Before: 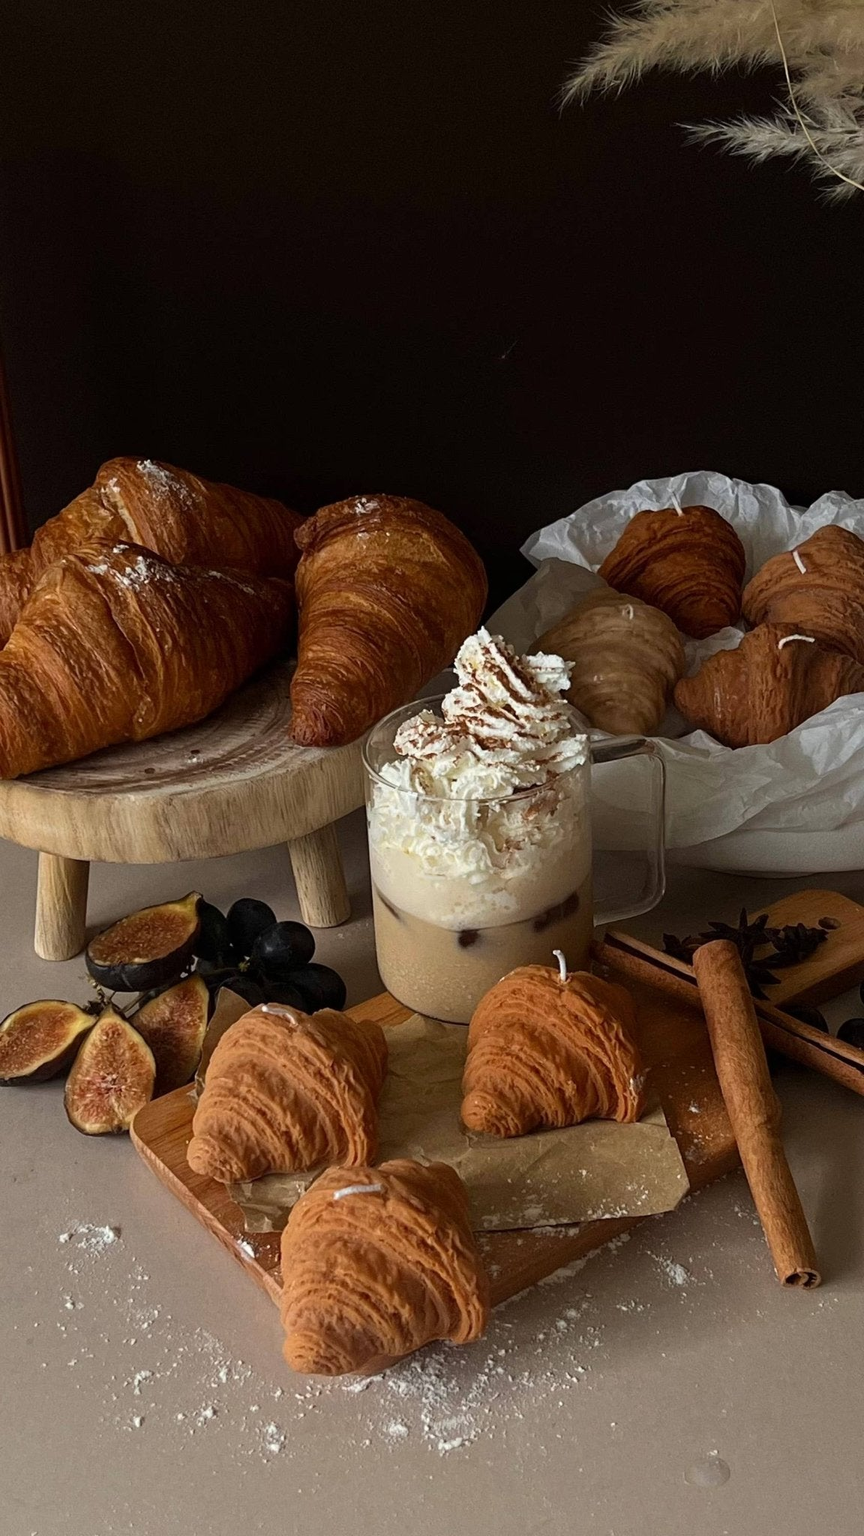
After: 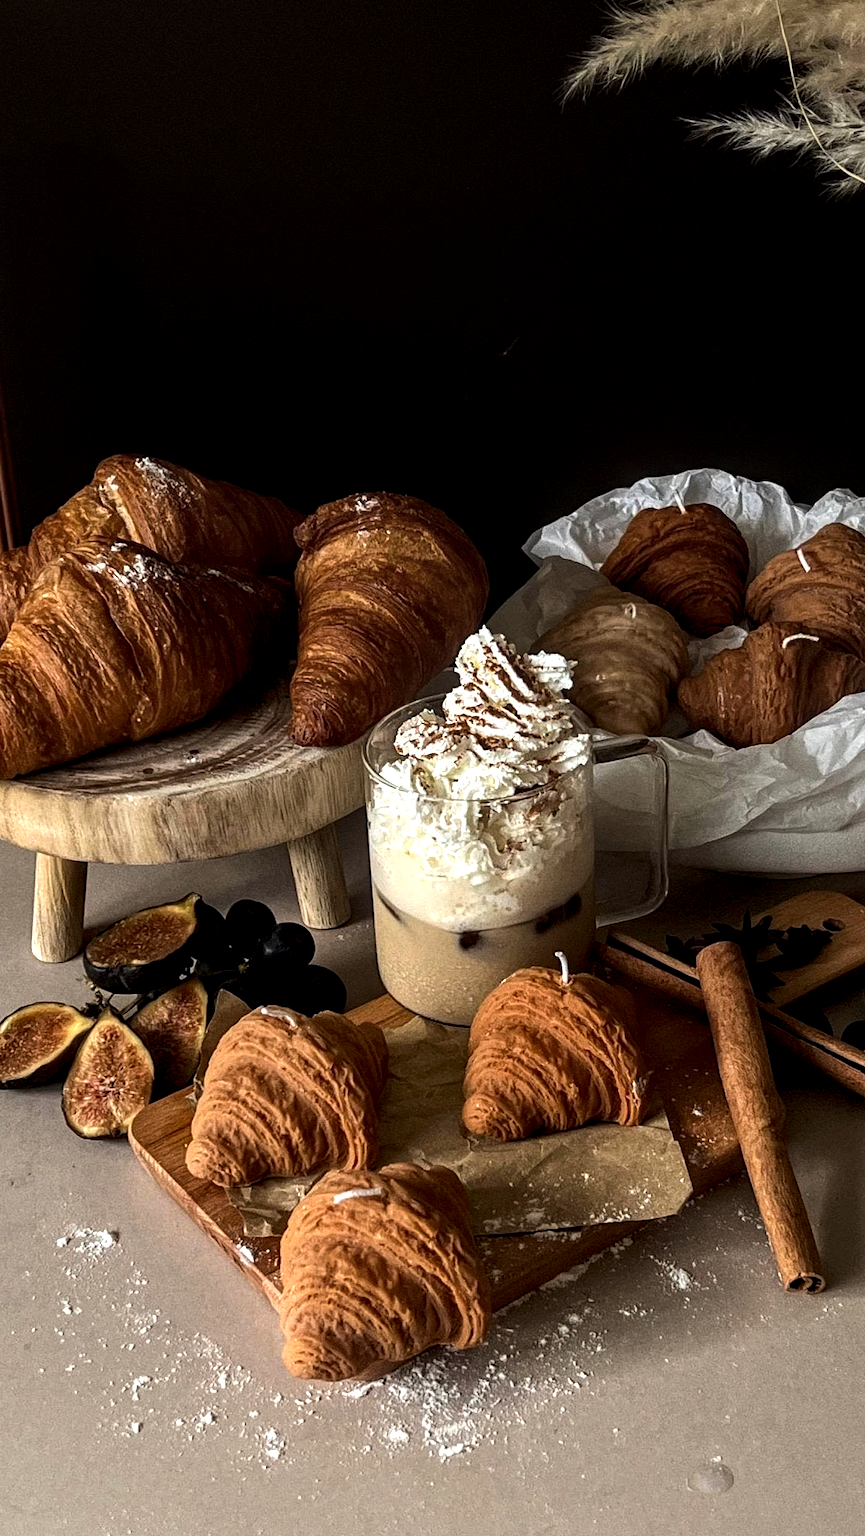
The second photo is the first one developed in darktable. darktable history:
crop: left 0.434%, top 0.485%, right 0.244%, bottom 0.386%
local contrast: detail 142%
tone equalizer: -8 EV -0.75 EV, -7 EV -0.7 EV, -6 EV -0.6 EV, -5 EV -0.4 EV, -3 EV 0.4 EV, -2 EV 0.6 EV, -1 EV 0.7 EV, +0 EV 0.75 EV, edges refinement/feathering 500, mask exposure compensation -1.57 EV, preserve details no
